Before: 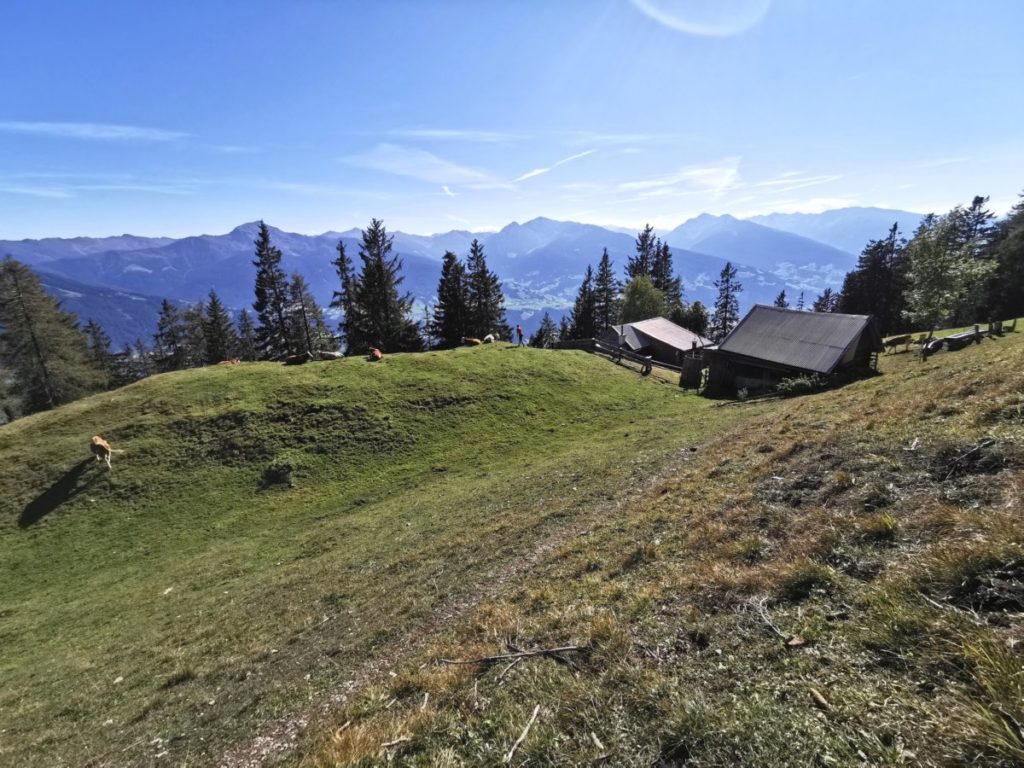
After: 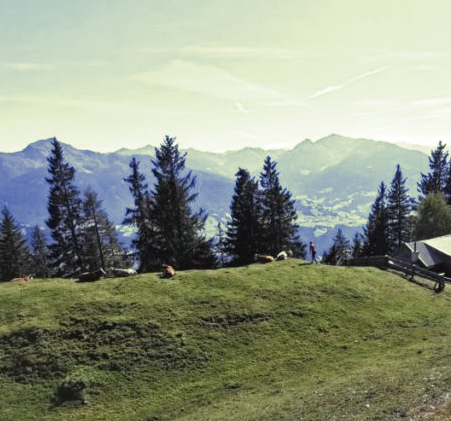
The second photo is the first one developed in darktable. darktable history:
crop: left 20.248%, top 10.86%, right 35.675%, bottom 34.321%
tone equalizer: on, module defaults
white balance: red 0.982, blue 1.018
split-toning: shadows › hue 290.82°, shadows › saturation 0.34, highlights › saturation 0.38, balance 0, compress 50%
